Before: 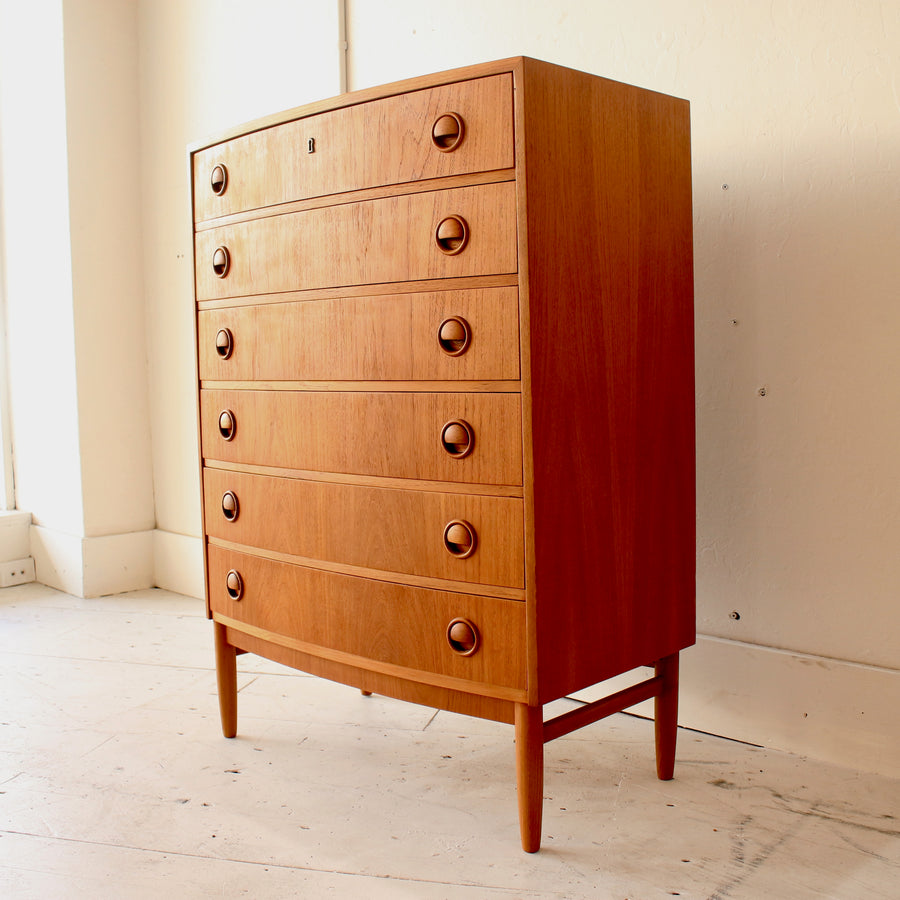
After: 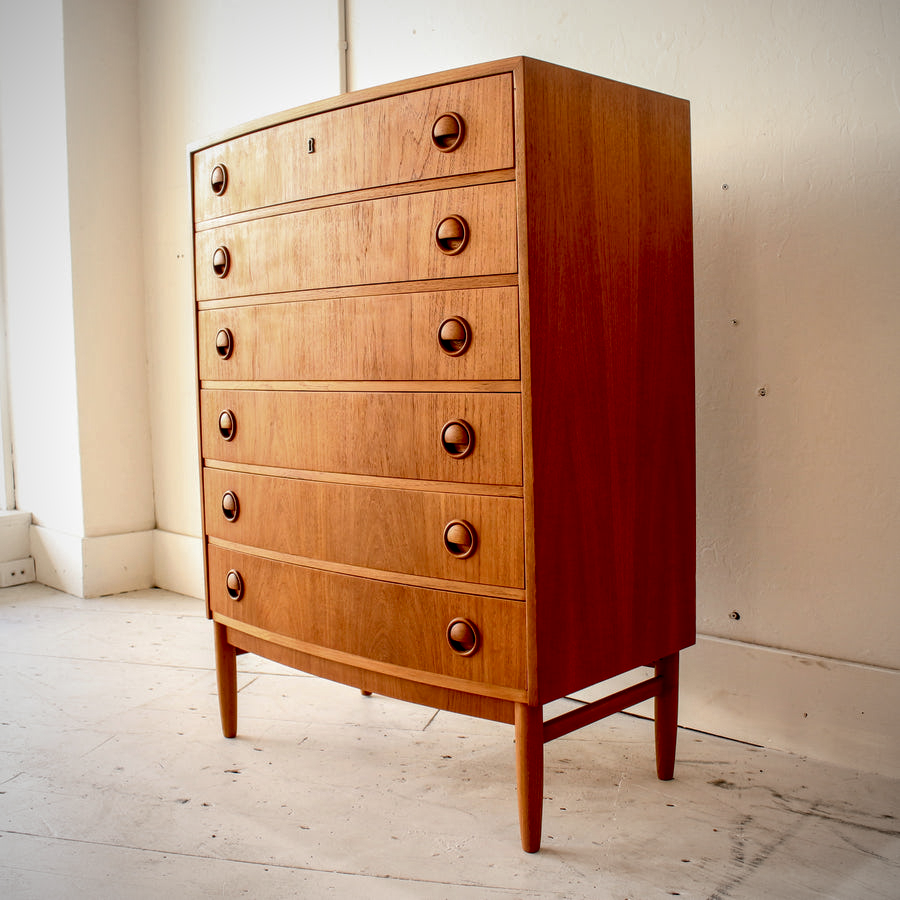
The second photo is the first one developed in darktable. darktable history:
vignetting: fall-off radius 60.92%
tone equalizer: on, module defaults
white balance: emerald 1
local contrast: detail 150%
